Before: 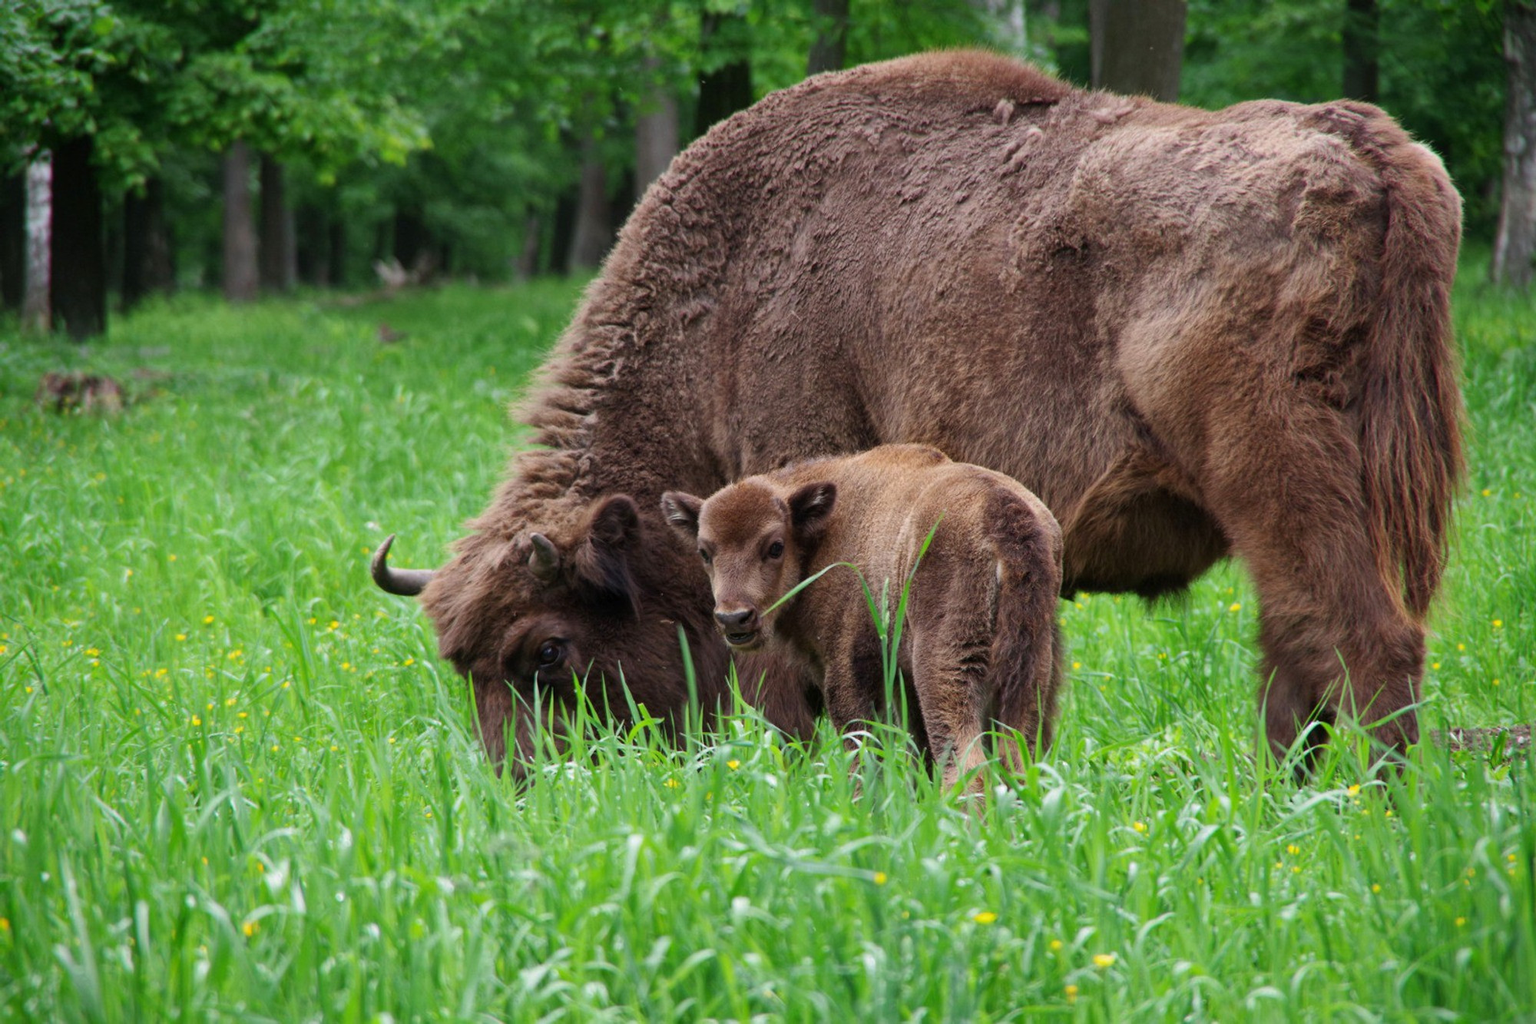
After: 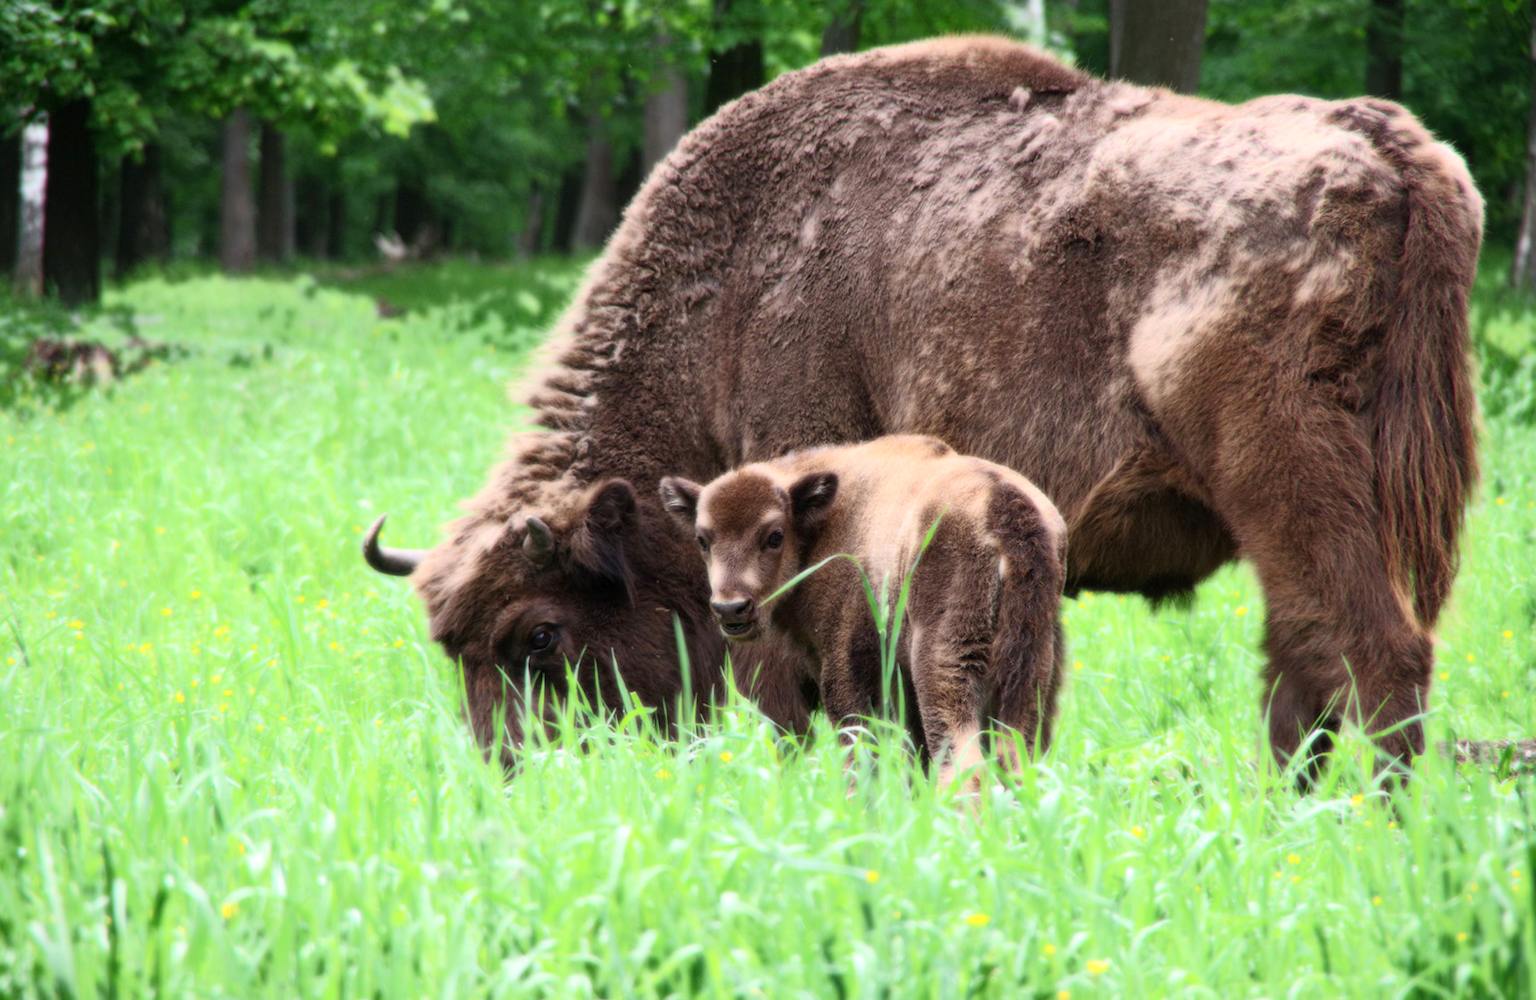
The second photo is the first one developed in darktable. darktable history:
rotate and perspective: rotation 1.57°, crop left 0.018, crop right 0.982, crop top 0.039, crop bottom 0.961
white balance: emerald 1
bloom: size 0%, threshold 54.82%, strength 8.31%
